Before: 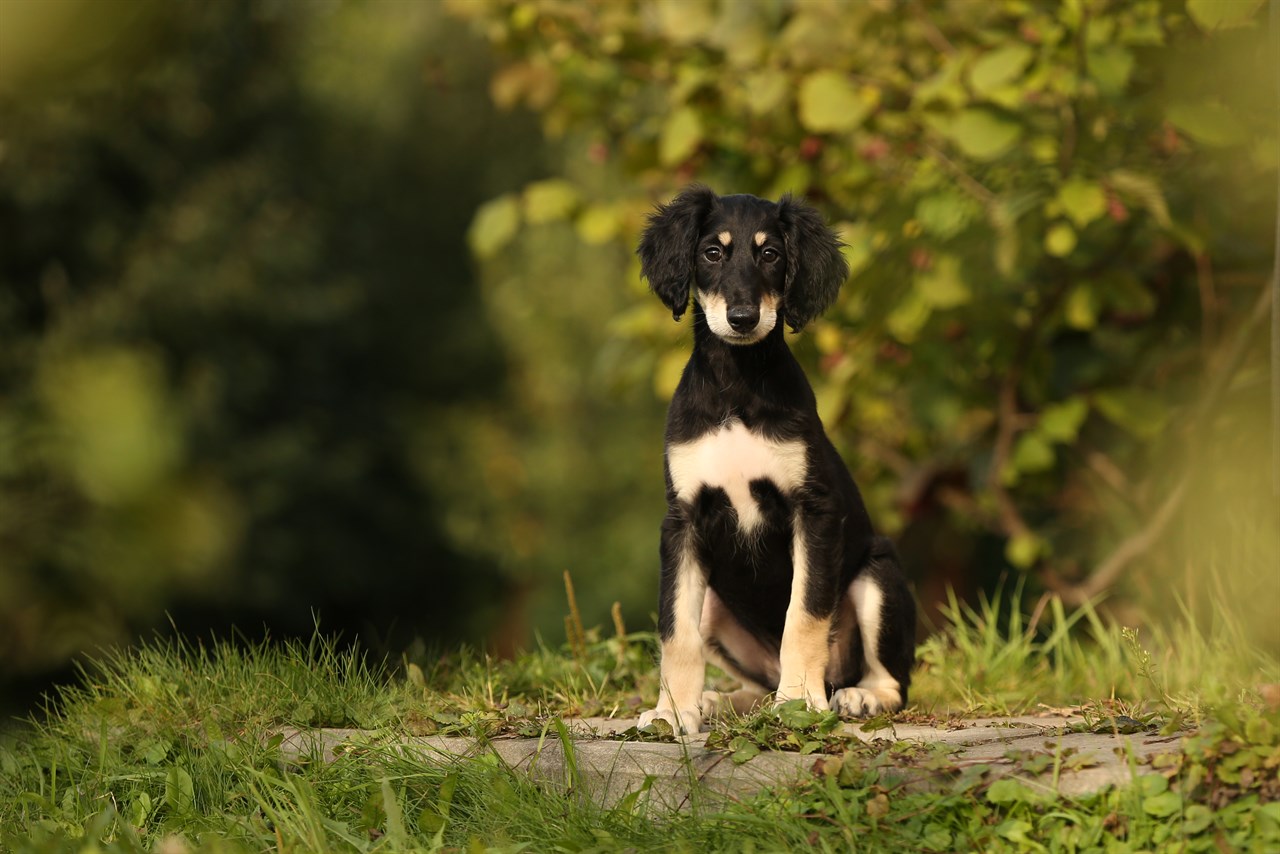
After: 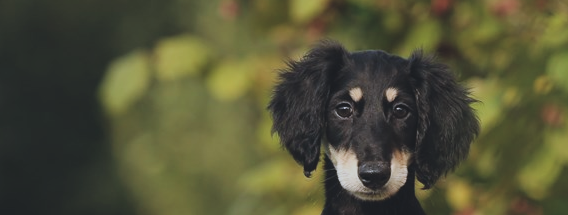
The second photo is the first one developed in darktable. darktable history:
filmic rgb: black relative exposure -16 EV, white relative exposure 4.93 EV, threshold 5.98 EV, hardness 6.21, enable highlight reconstruction true
exposure: black level correction -0.015, compensate highlight preservation false
crop: left 28.89%, top 16.871%, right 26.713%, bottom 57.918%
color calibration: illuminant custom, x 0.371, y 0.381, temperature 4283.36 K
